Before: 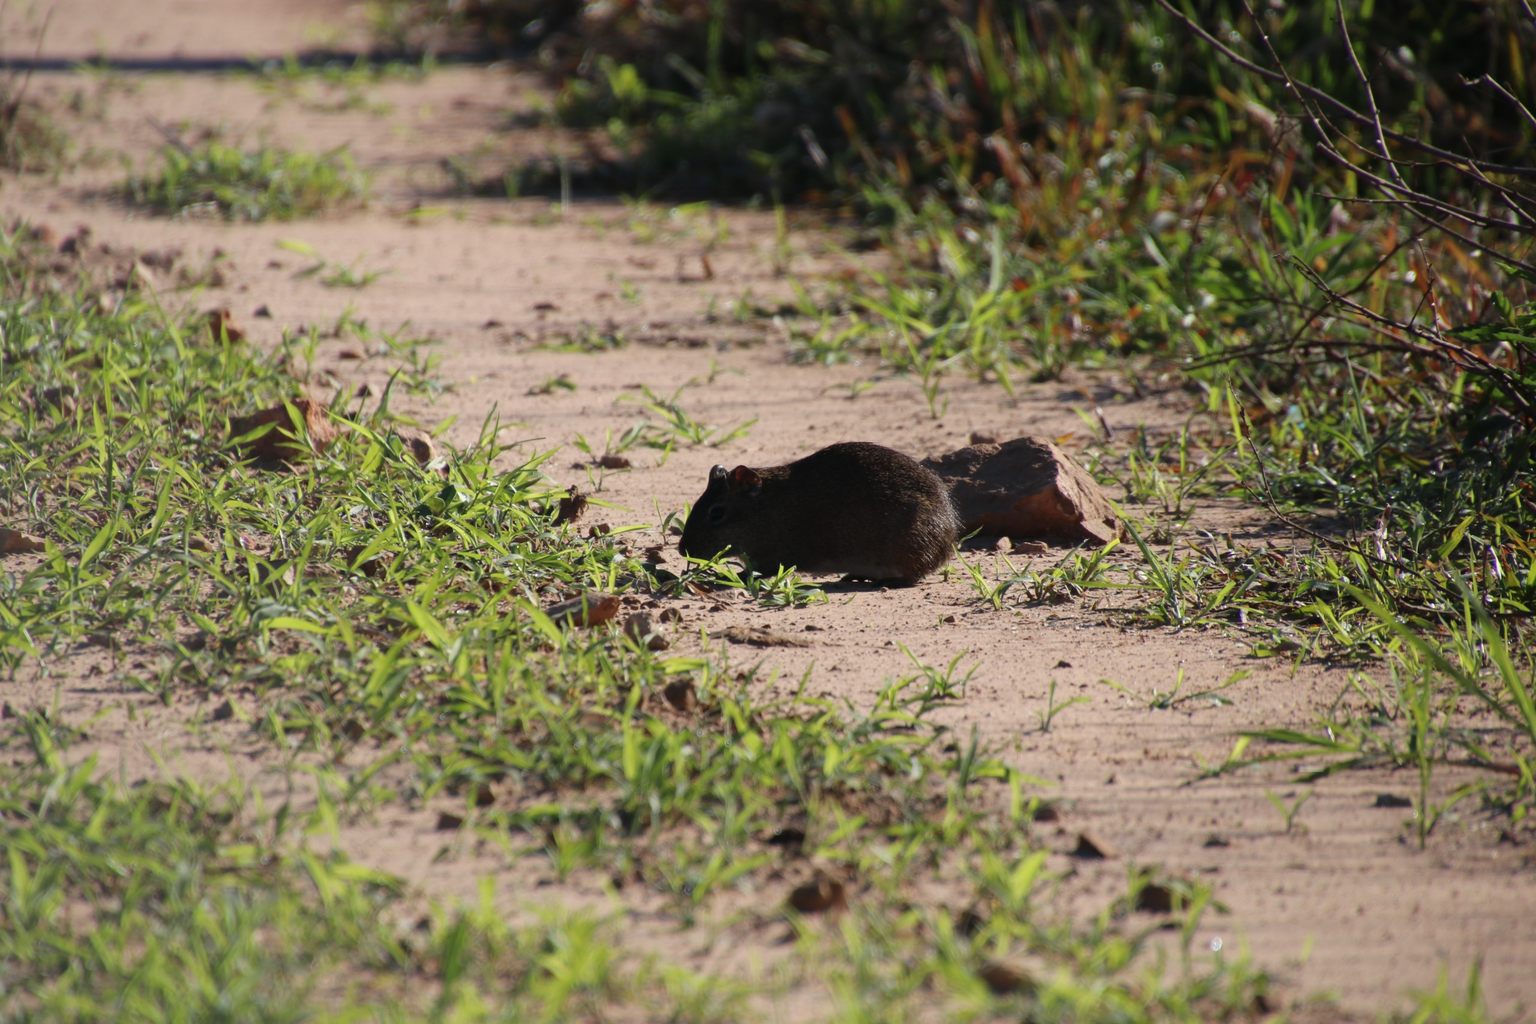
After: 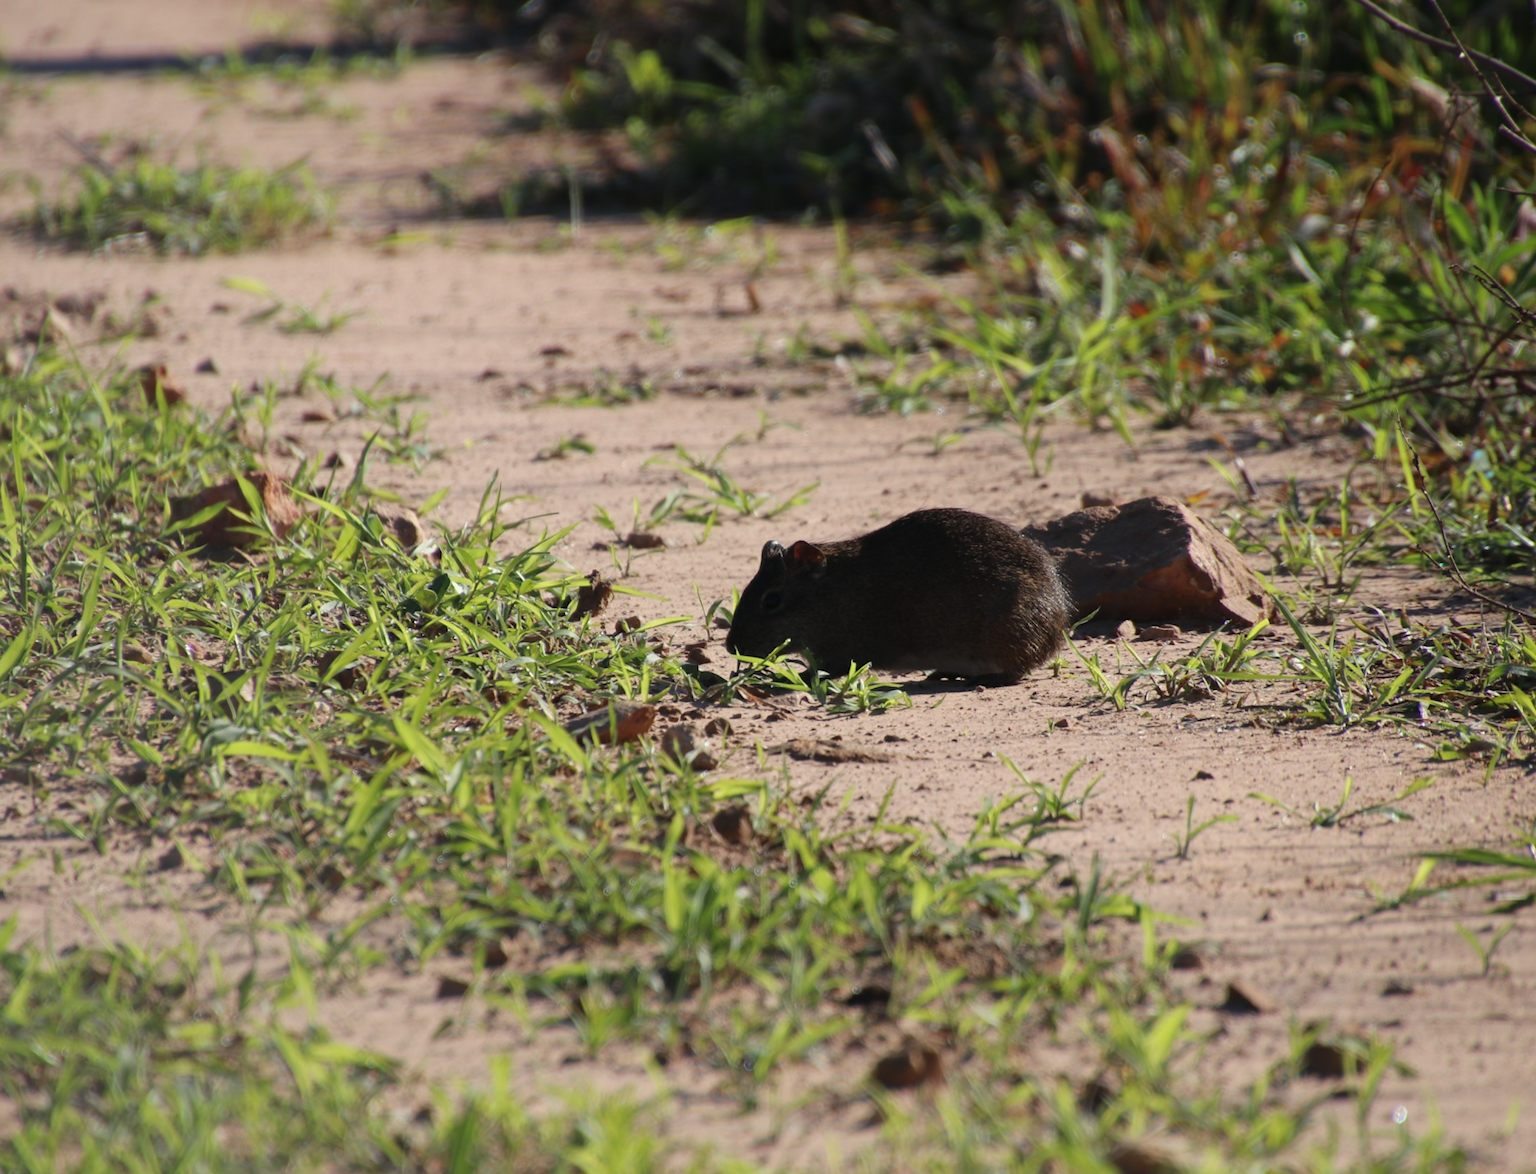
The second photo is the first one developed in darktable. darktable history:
crop and rotate: angle 1.44°, left 4.245%, top 0.89%, right 11.499%, bottom 2.39%
